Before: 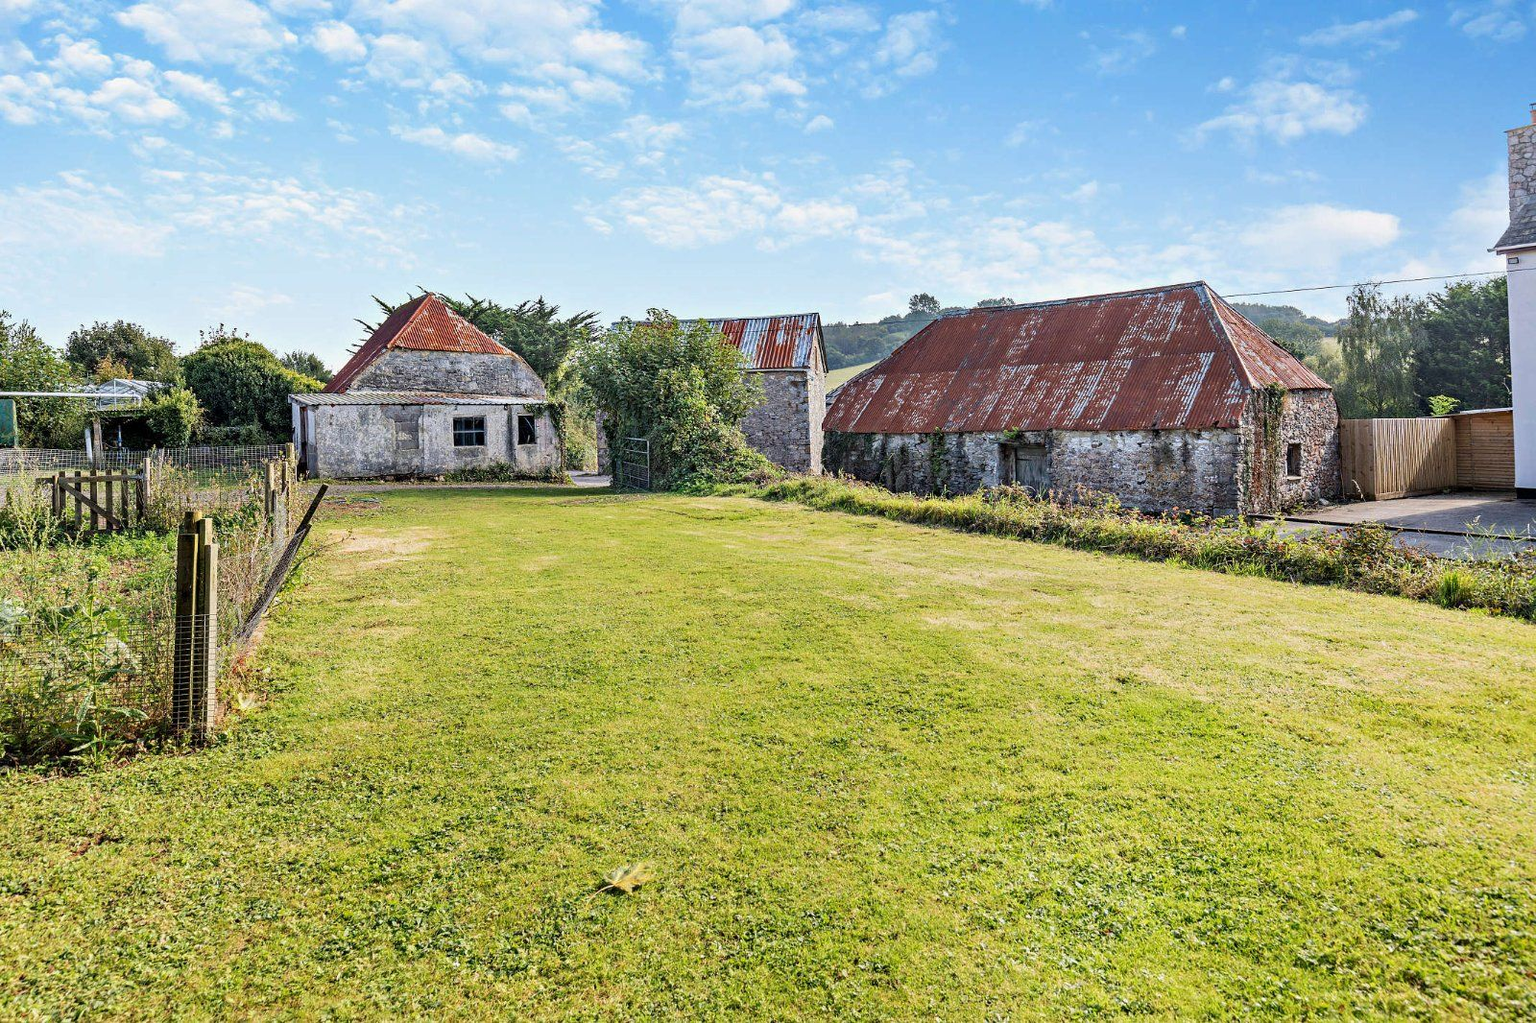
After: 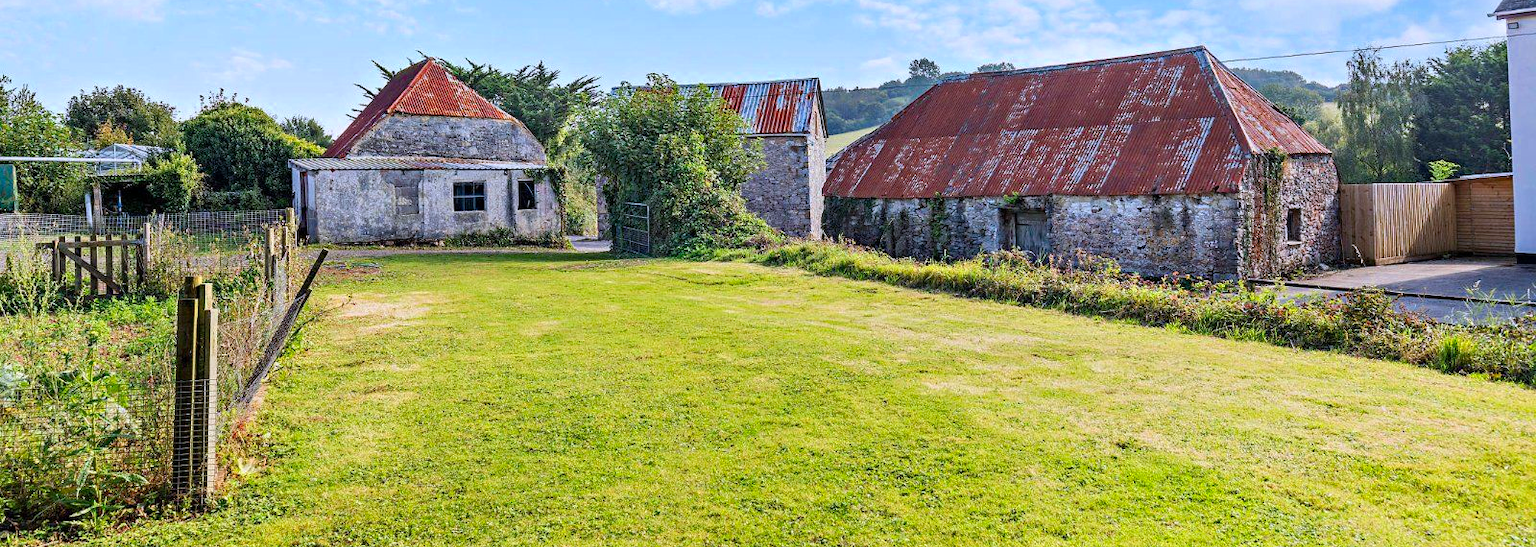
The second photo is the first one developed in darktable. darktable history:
crop and rotate: top 23.043%, bottom 23.437%
color zones: curves: ch0 [(0, 0.613) (0.01, 0.613) (0.245, 0.448) (0.498, 0.529) (0.642, 0.665) (0.879, 0.777) (0.99, 0.613)]; ch1 [(0, 0) (0.143, 0) (0.286, 0) (0.429, 0) (0.571, 0) (0.714, 0) (0.857, 0)], mix -131.09%
color calibration: illuminant as shot in camera, x 0.358, y 0.373, temperature 4628.91 K
